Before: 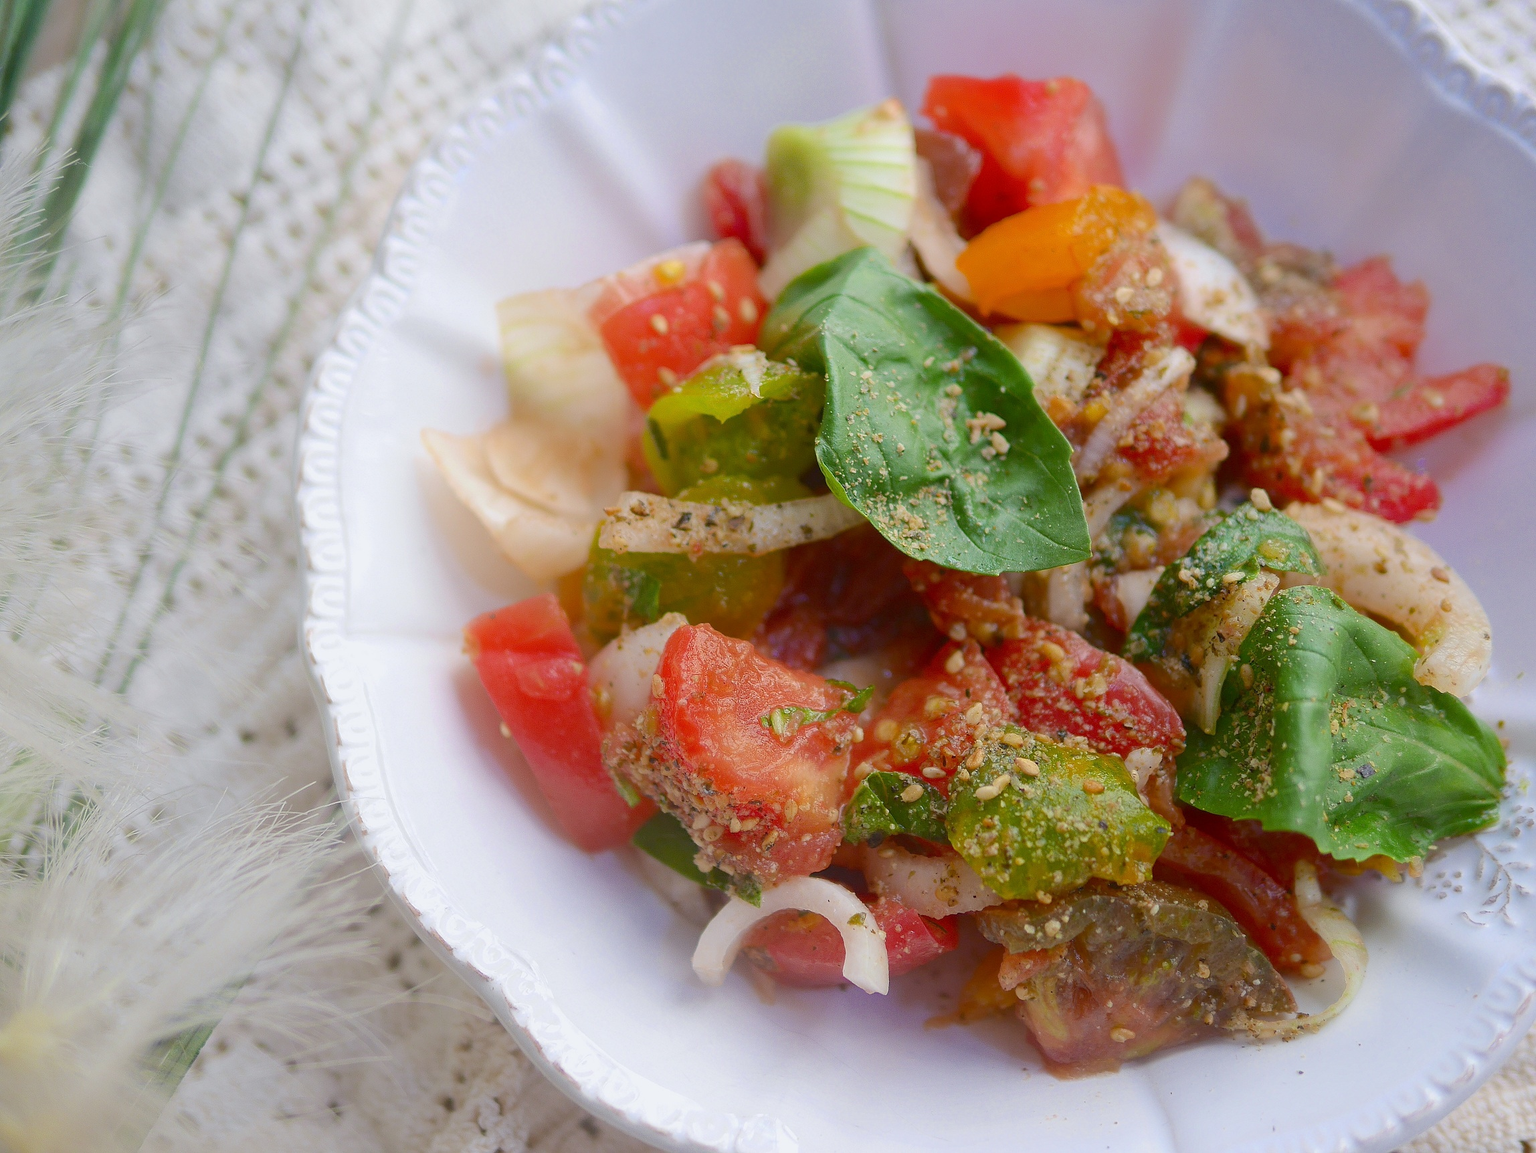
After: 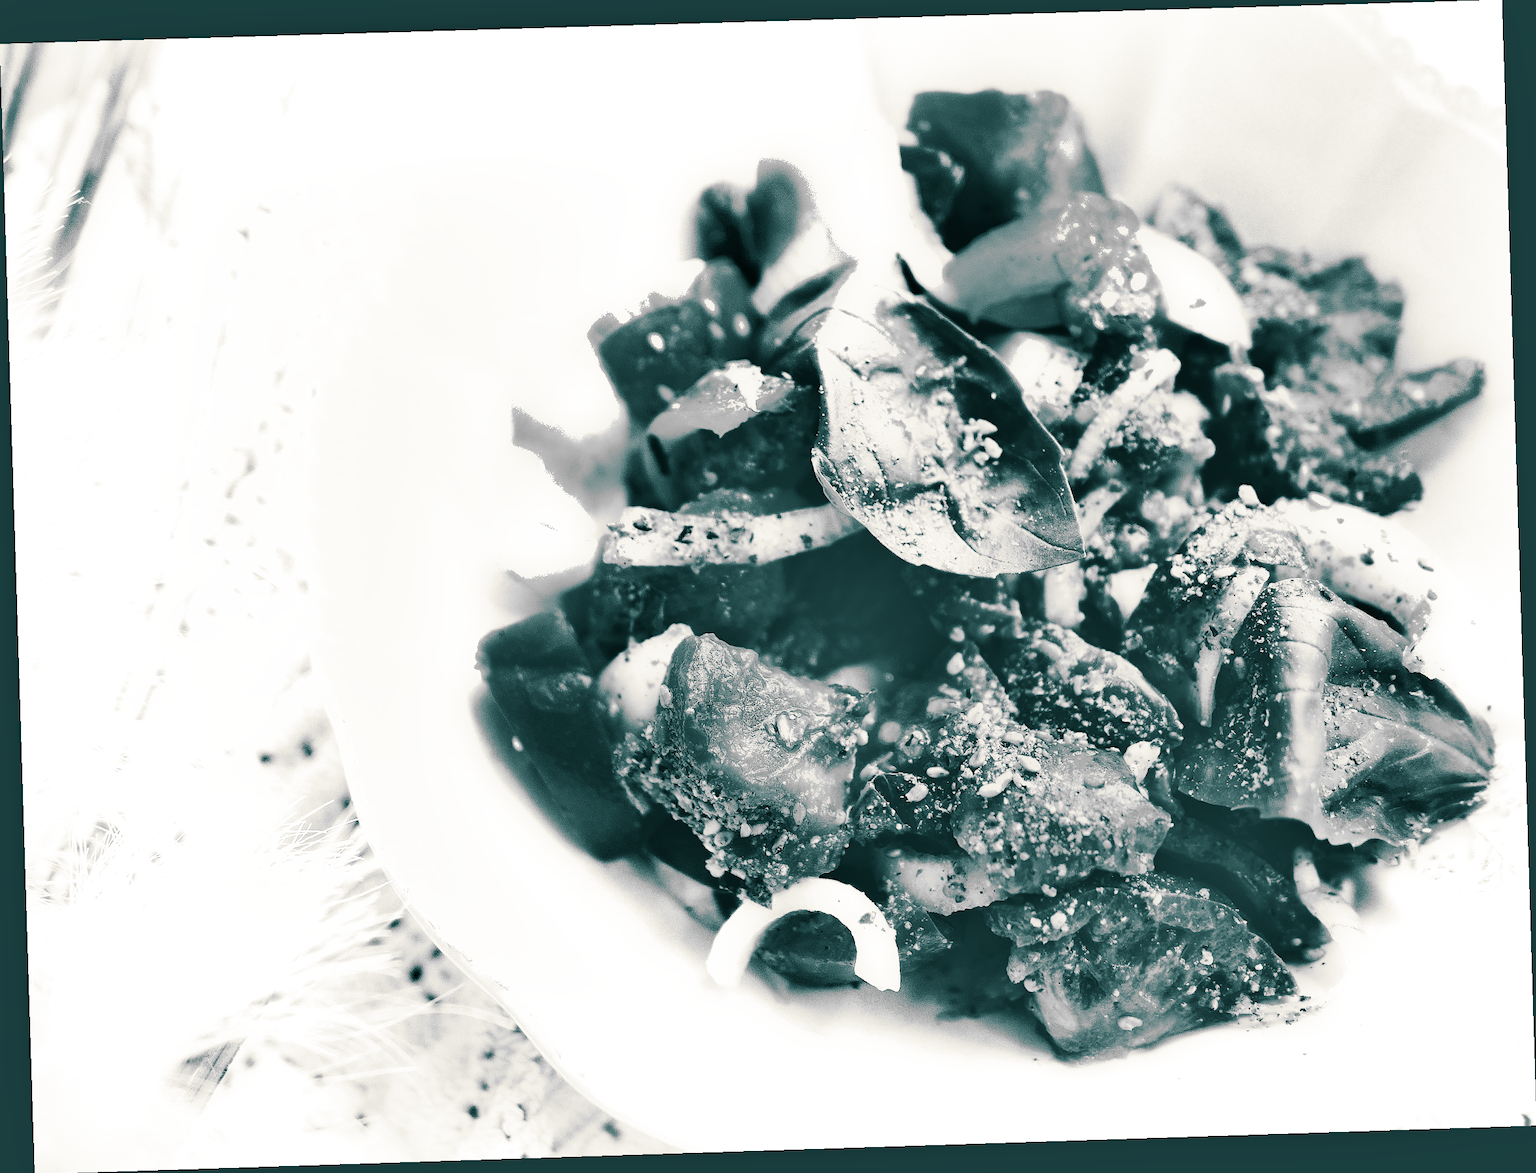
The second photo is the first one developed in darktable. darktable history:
exposure: black level correction 0, exposure 1.75 EV, compensate exposure bias true, compensate highlight preservation false
shadows and highlights: shadows 24.5, highlights -78.15, soften with gaussian
monochrome: a 0, b 0, size 0.5, highlights 0.57
white balance: red 1, blue 1
tone curve: curves: ch0 [(0, 0) (0.003, 0.224) (0.011, 0.229) (0.025, 0.234) (0.044, 0.242) (0.069, 0.249) (0.1, 0.256) (0.136, 0.265) (0.177, 0.285) (0.224, 0.304) (0.277, 0.337) (0.335, 0.385) (0.399, 0.435) (0.468, 0.507) (0.543, 0.59) (0.623, 0.674) (0.709, 0.763) (0.801, 0.852) (0.898, 0.931) (1, 1)], preserve colors none
contrast brightness saturation: contrast 0.4, brightness 0.1, saturation 0.21
rotate and perspective: rotation -1.77°, lens shift (horizontal) 0.004, automatic cropping off
split-toning: shadows › hue 186.43°, highlights › hue 49.29°, compress 30.29%
